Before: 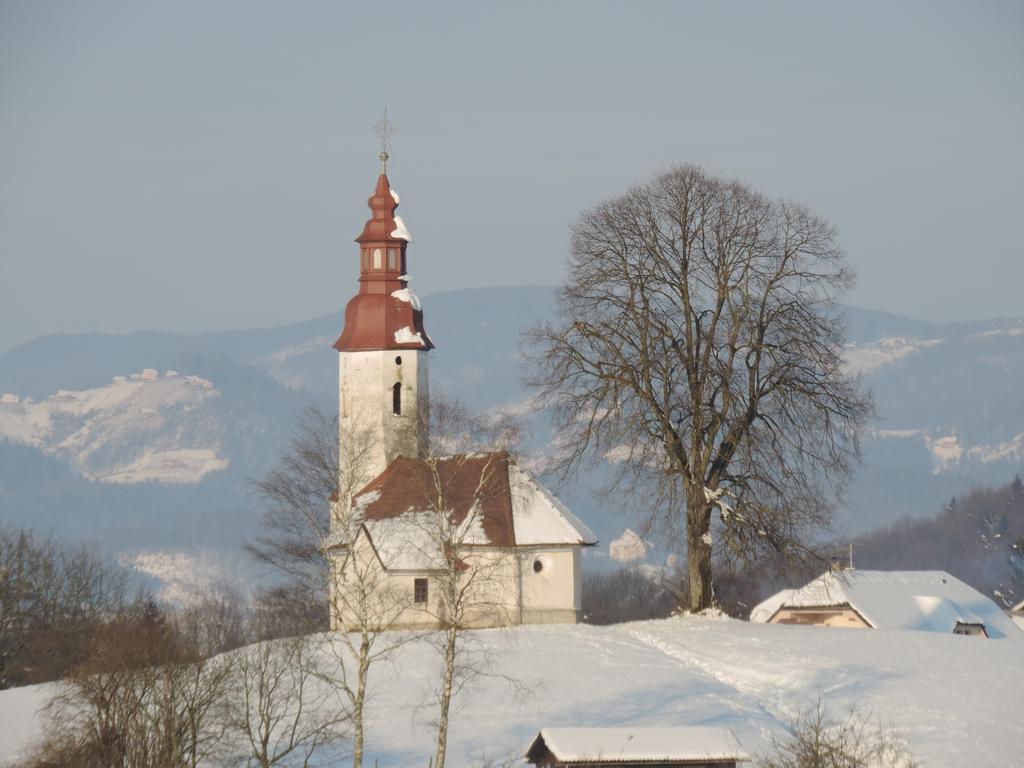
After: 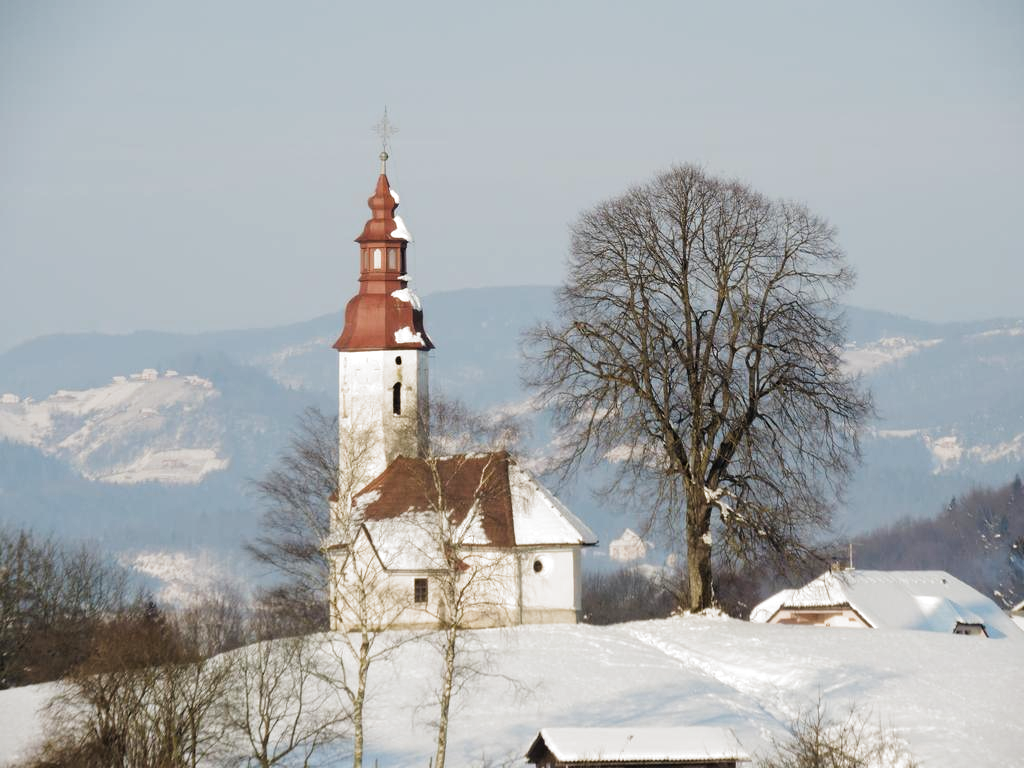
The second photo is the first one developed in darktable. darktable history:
filmic rgb: black relative exposure -8.2 EV, white relative exposure 2.2 EV, threshold 3 EV, hardness 7.11, latitude 75%, contrast 1.325, highlights saturation mix -2%, shadows ↔ highlights balance 30%, preserve chrominance RGB euclidean norm, color science v5 (2021), contrast in shadows safe, contrast in highlights safe, enable highlight reconstruction true
color balance rgb "[modern colors]": linear chroma grading › shadows 32%, linear chroma grading › global chroma -2%, linear chroma grading › mid-tones 4%, perceptual saturation grading › global saturation -2%, perceptual saturation grading › highlights -8%, perceptual saturation grading › mid-tones 8%, perceptual saturation grading › shadows 4%, perceptual brilliance grading › highlights 8%, perceptual brilliance grading › mid-tones 4%, perceptual brilliance grading › shadows 2%, global vibrance 16%, saturation formula JzAzBz (2021)
